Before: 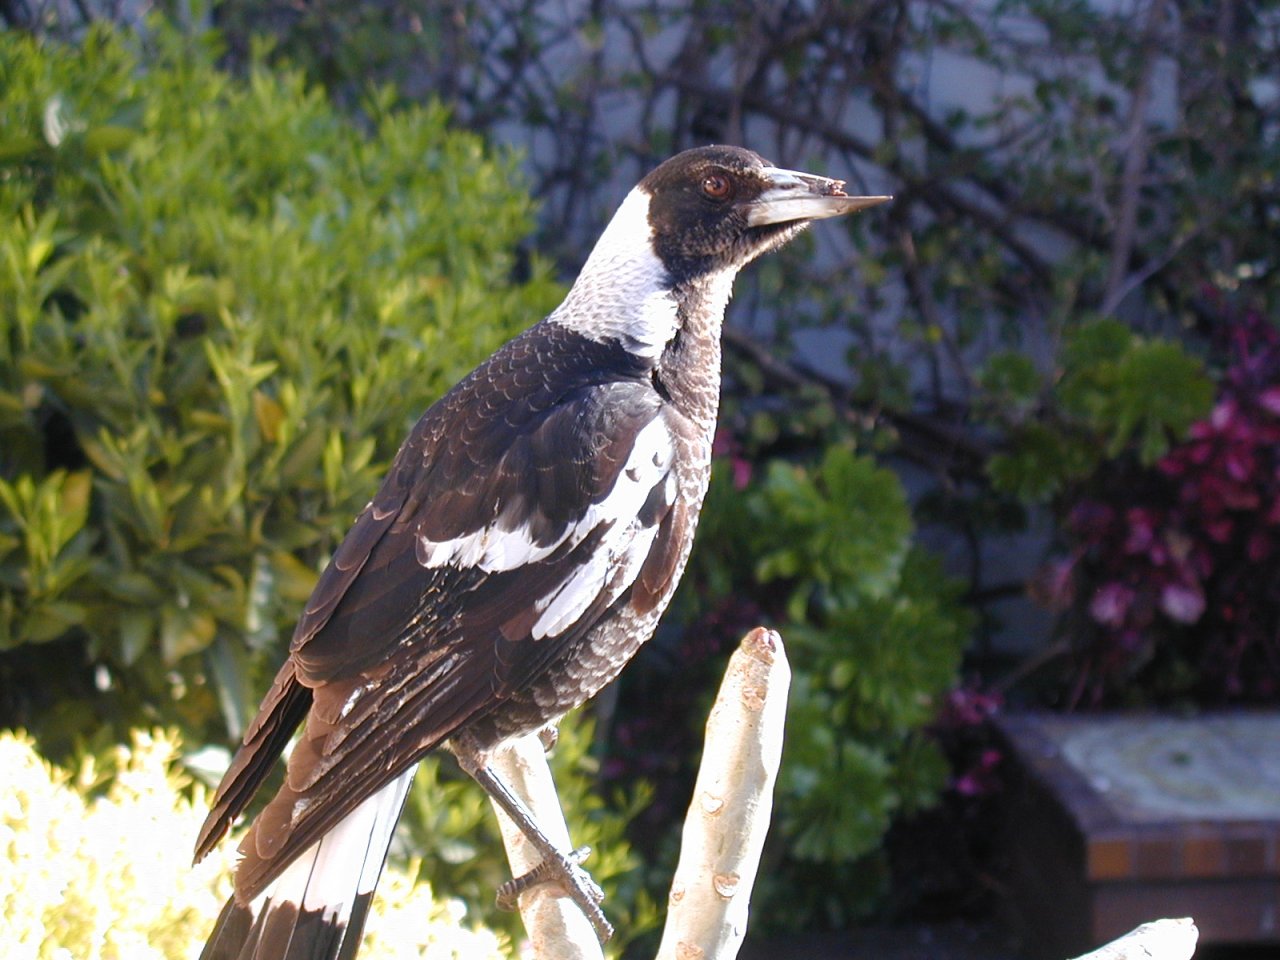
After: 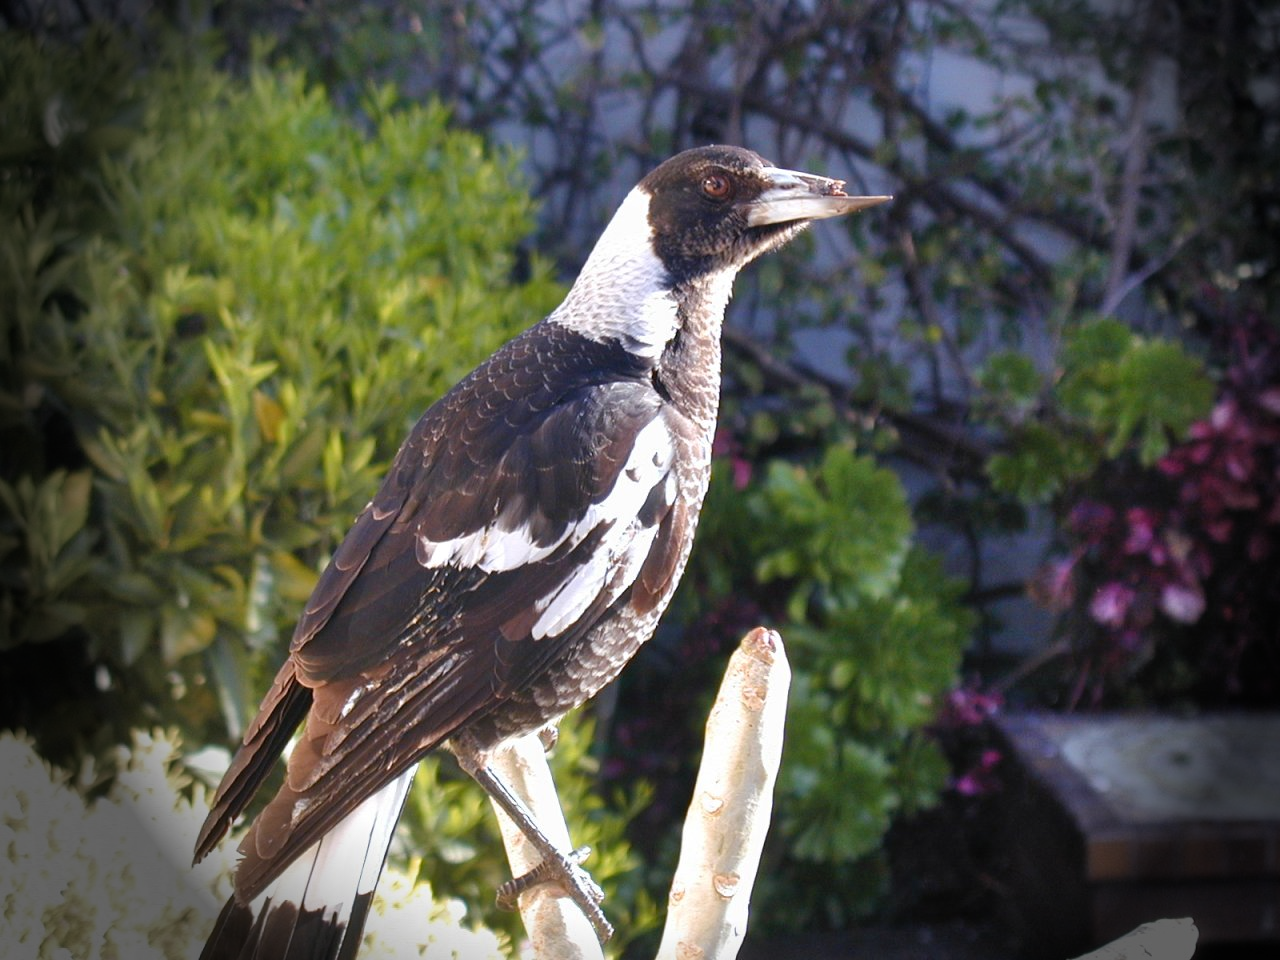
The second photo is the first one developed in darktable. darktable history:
tone equalizer: on, module defaults
vignetting: fall-off start 76.42%, fall-off radius 27.36%, brightness -0.872, center (0.037, -0.09), width/height ratio 0.971
shadows and highlights: soften with gaussian
